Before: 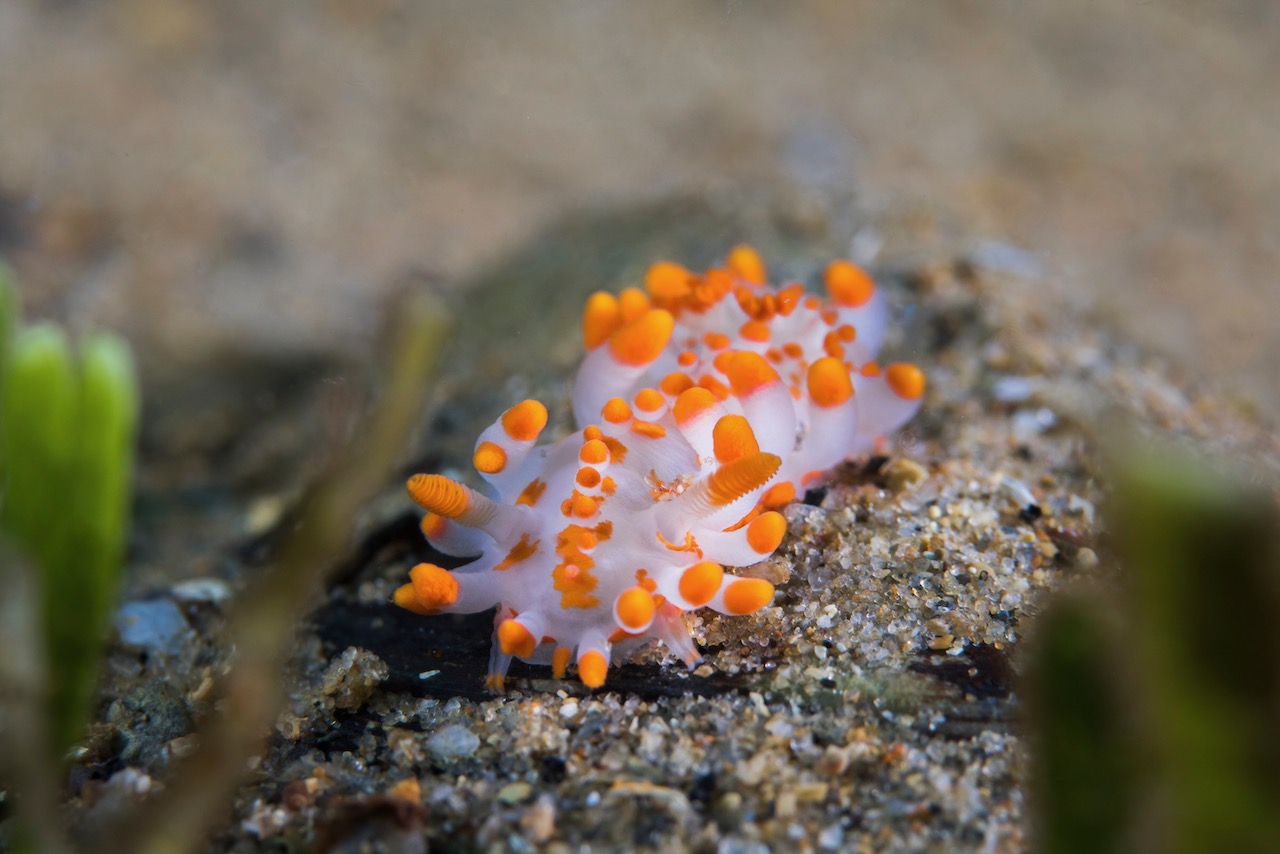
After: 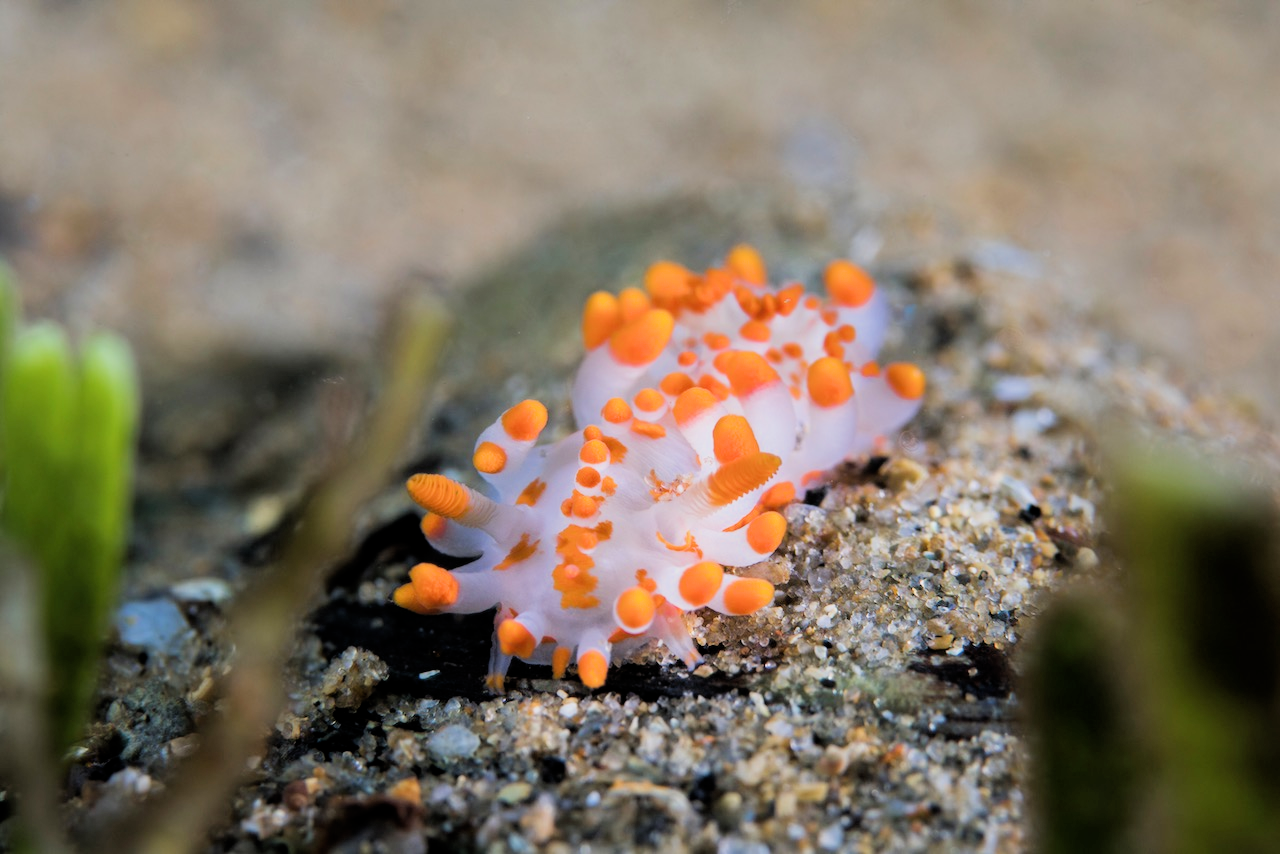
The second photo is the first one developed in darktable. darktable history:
exposure: exposure 0.554 EV, compensate highlight preservation false
filmic rgb: black relative exposure -7.77 EV, white relative exposure 4.41 EV, target black luminance 0%, hardness 3.75, latitude 50.69%, contrast 1.066, highlights saturation mix 9.29%, shadows ↔ highlights balance -0.262%
